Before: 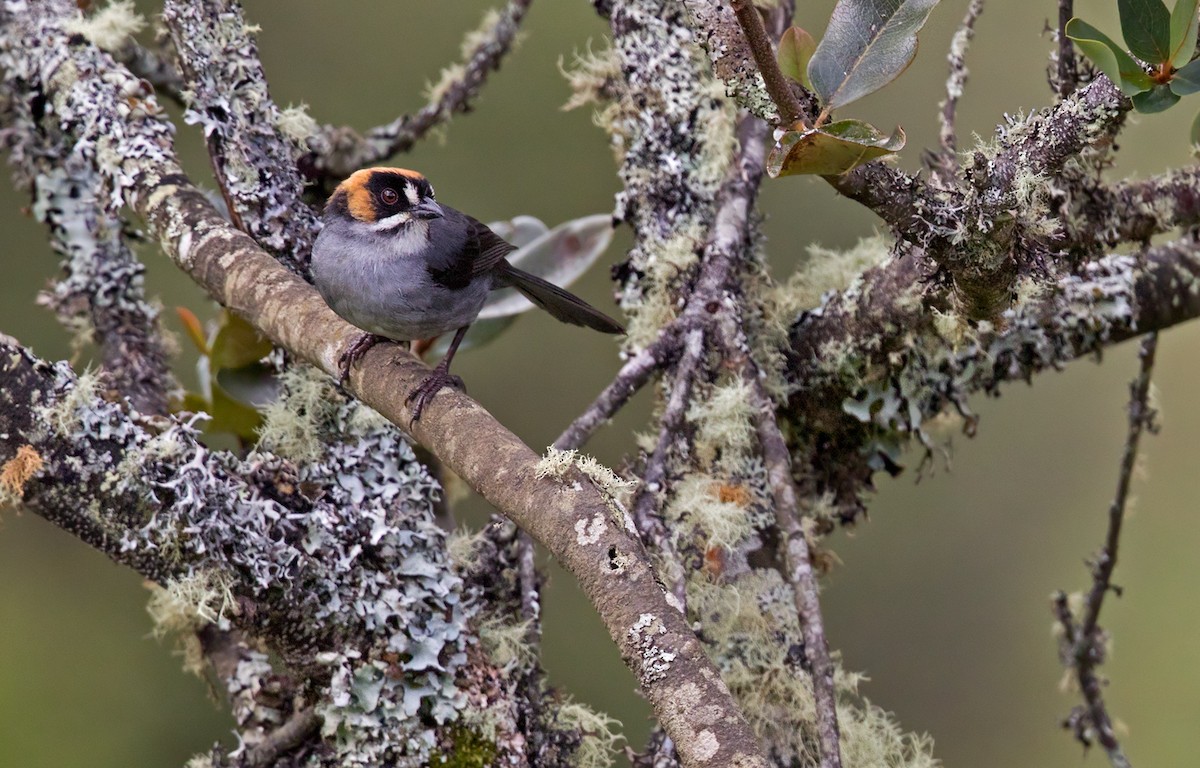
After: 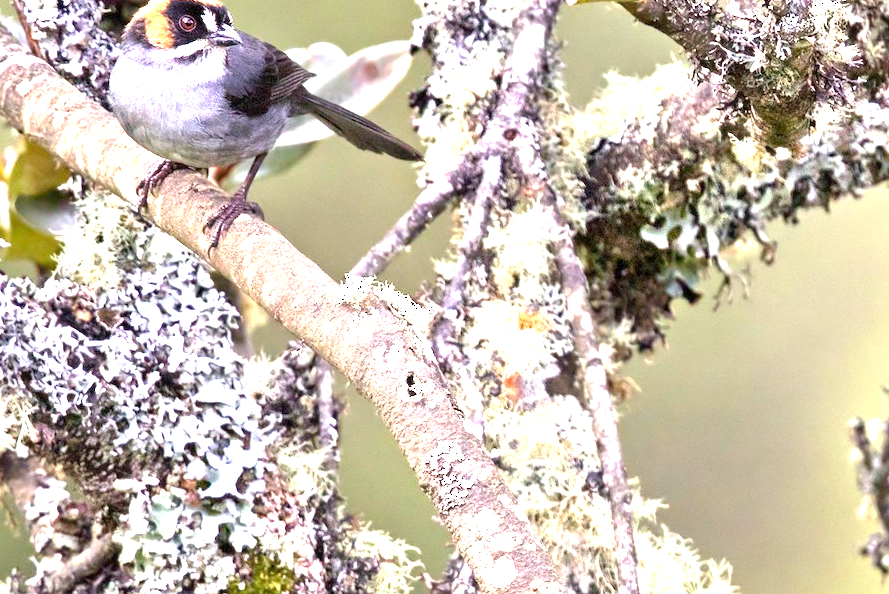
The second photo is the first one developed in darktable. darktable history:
crop: left 16.873%, top 22.561%, right 8.981%
exposure: exposure 2.253 EV, compensate highlight preservation false
